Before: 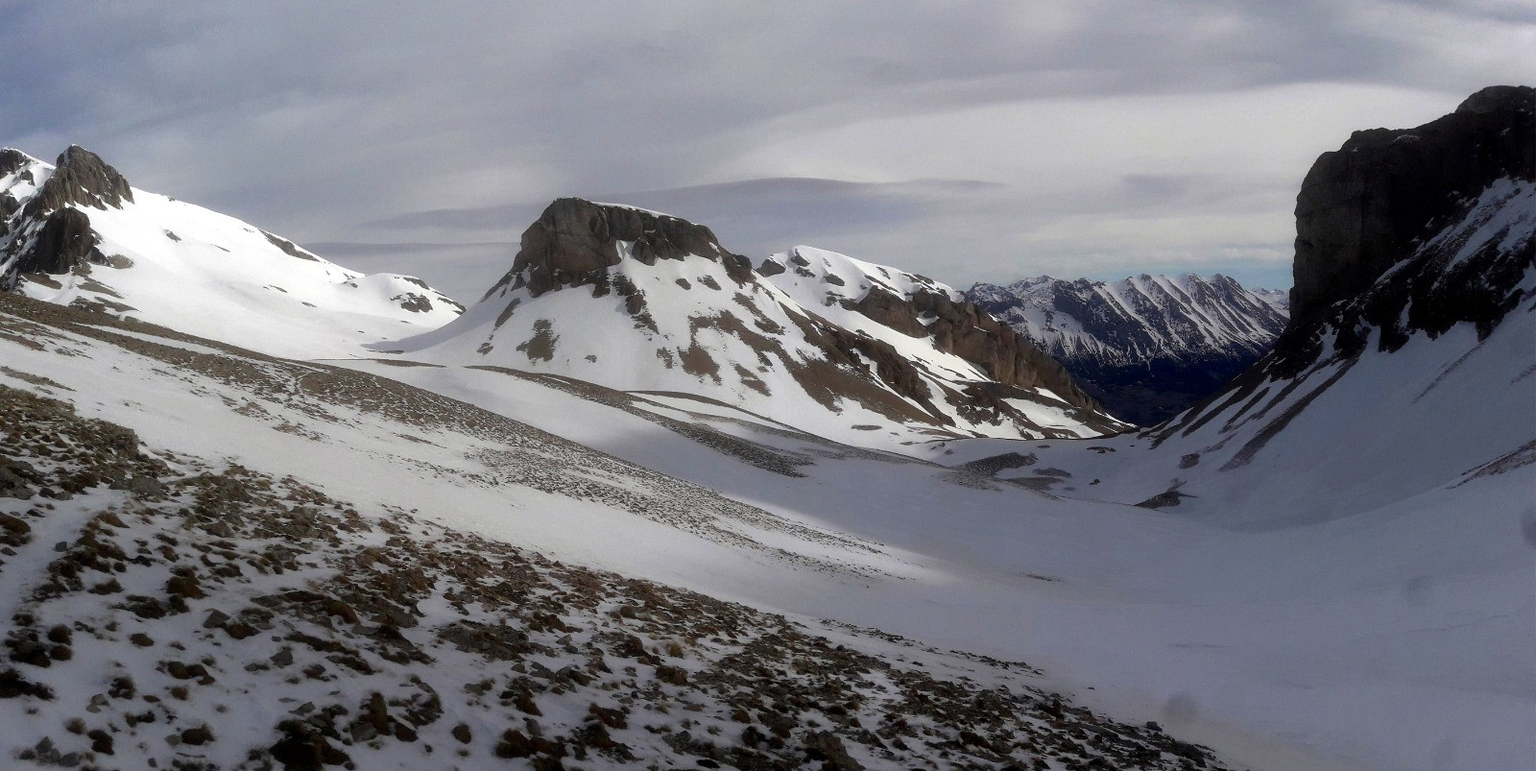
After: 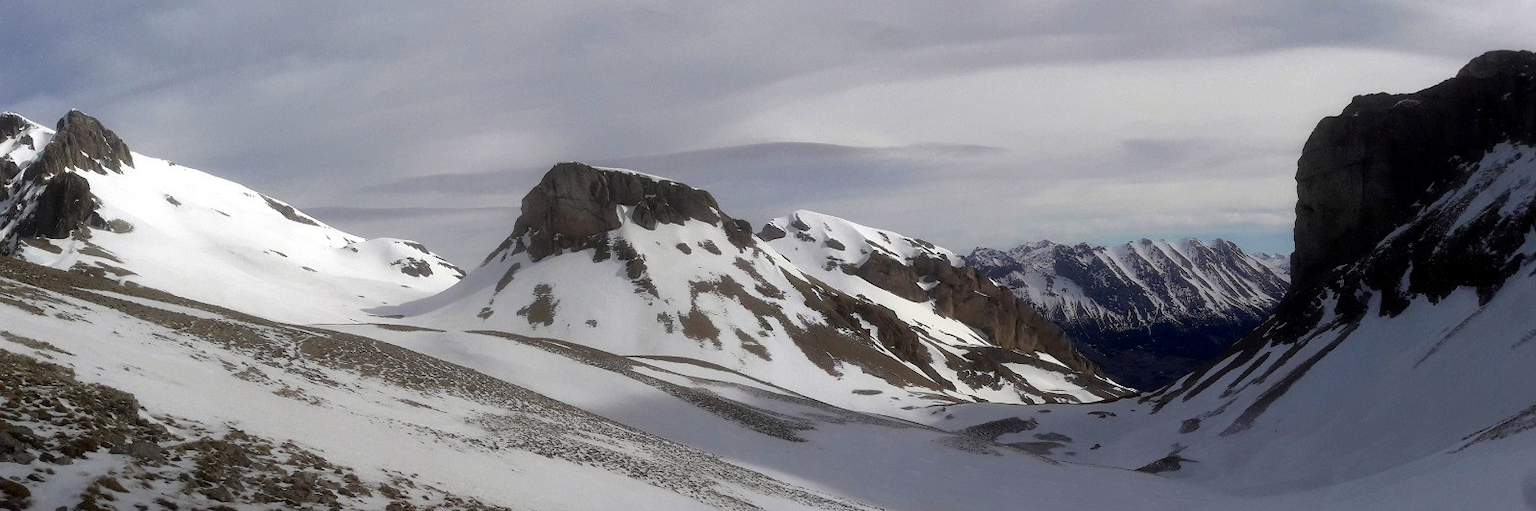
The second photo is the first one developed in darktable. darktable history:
crop and rotate: top 4.823%, bottom 28.842%
